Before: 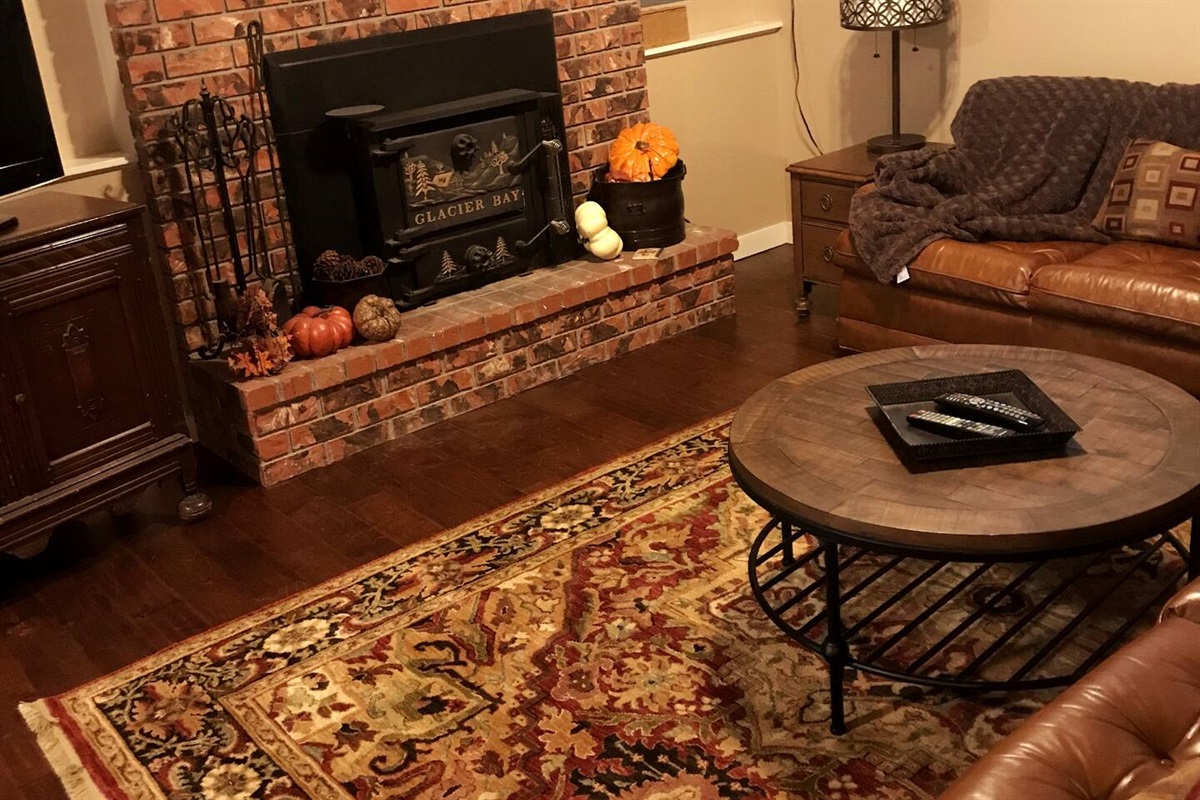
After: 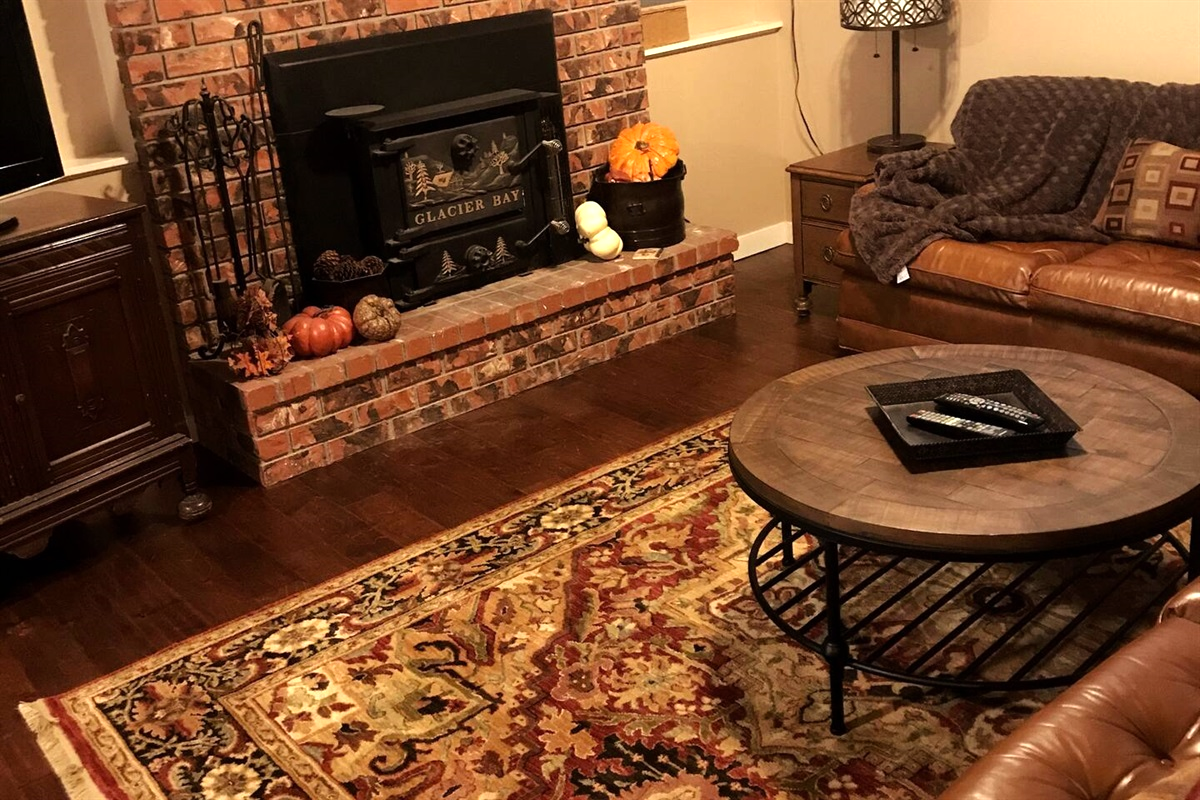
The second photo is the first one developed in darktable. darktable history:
tone equalizer: -8 EV -0.425 EV, -7 EV -0.427 EV, -6 EV -0.301 EV, -5 EV -0.253 EV, -3 EV 0.219 EV, -2 EV 0.304 EV, -1 EV 0.363 EV, +0 EV 0.424 EV
